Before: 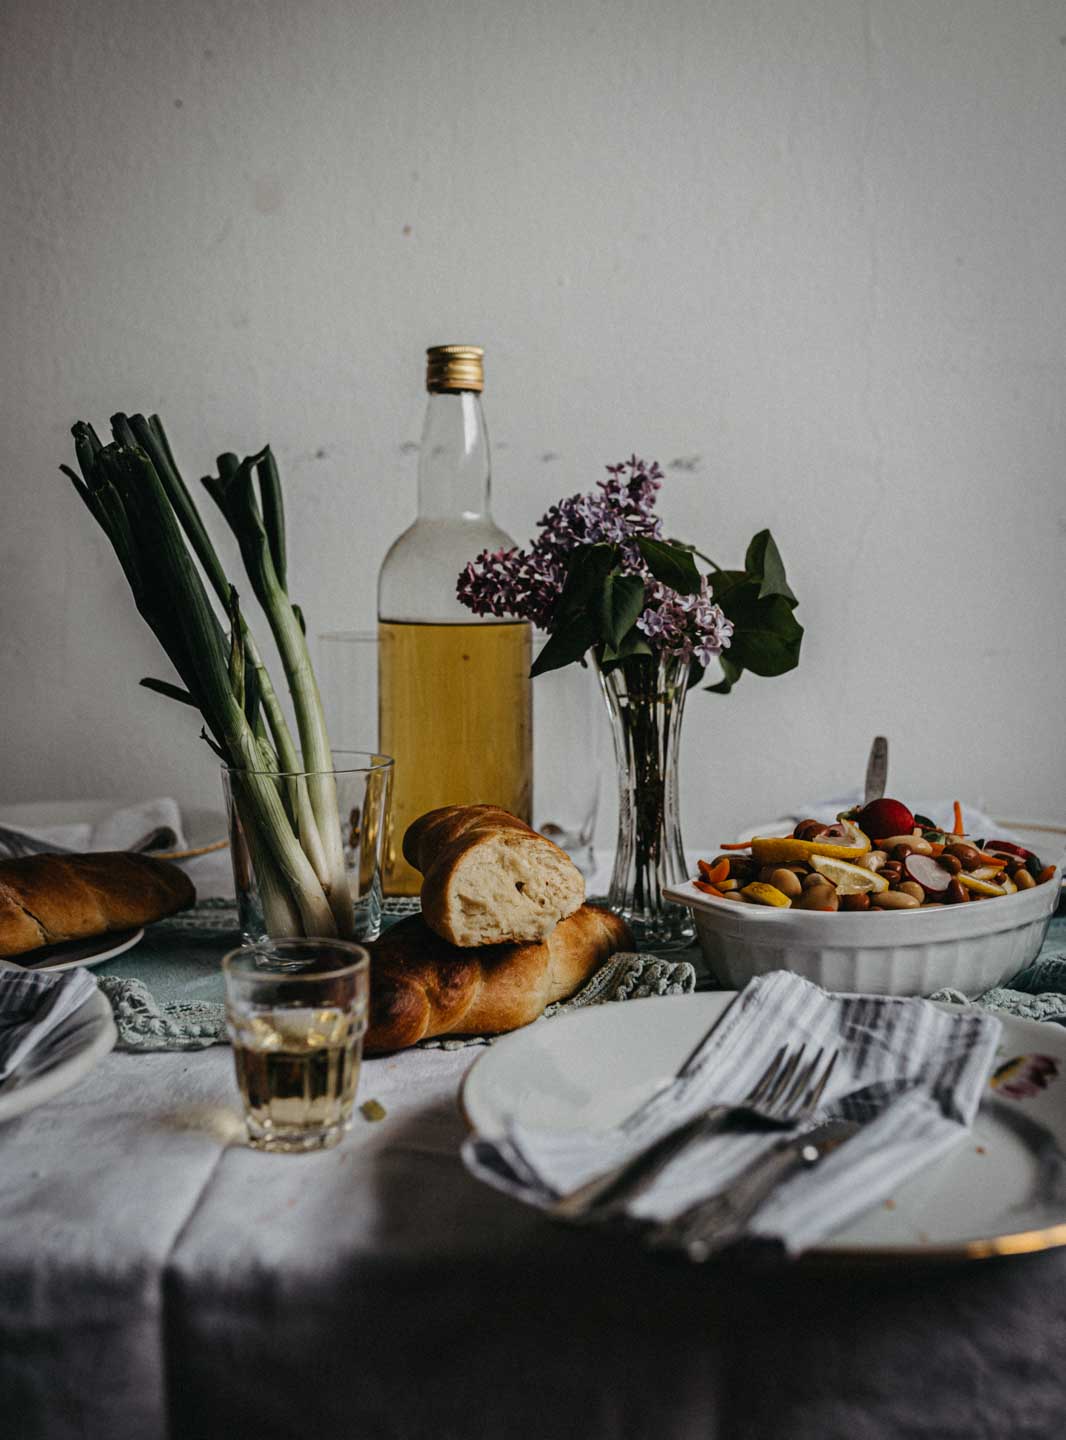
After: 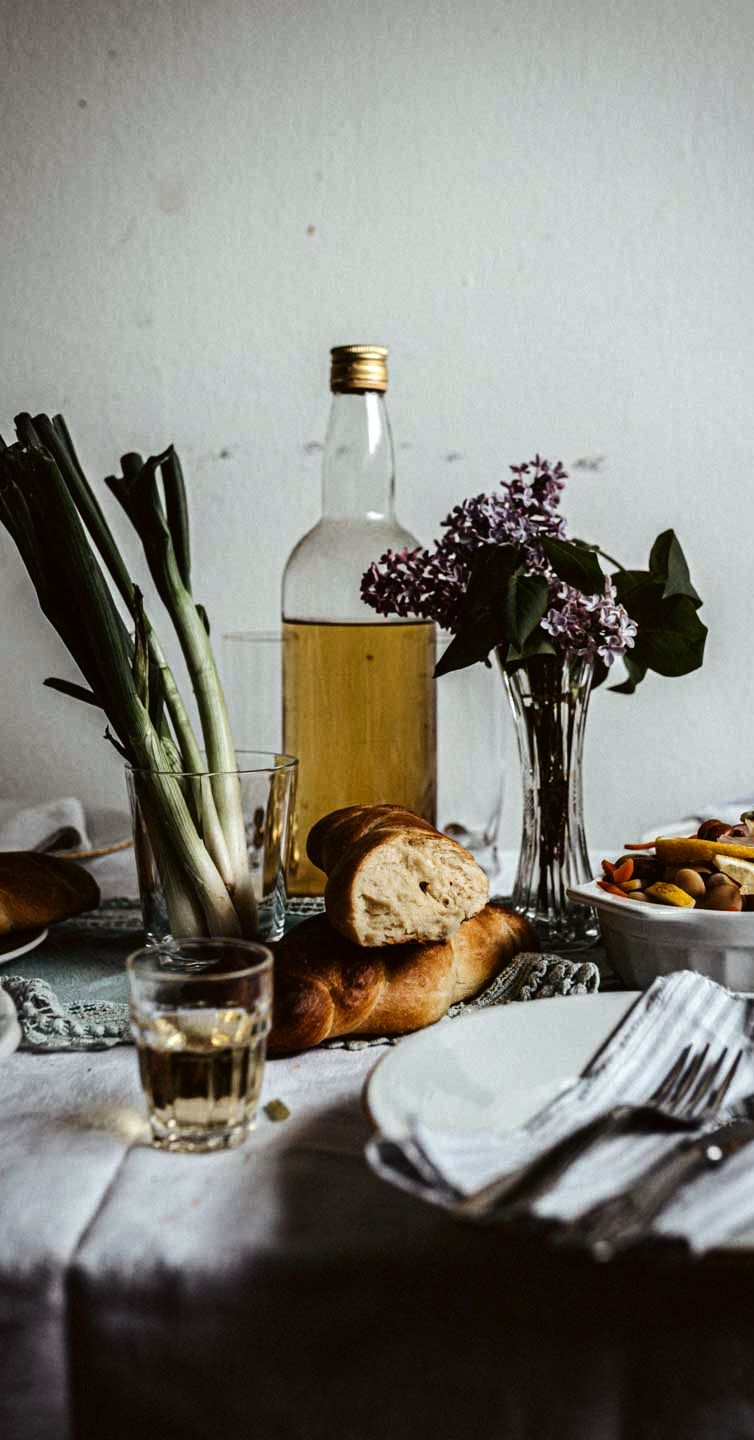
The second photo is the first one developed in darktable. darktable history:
tone equalizer: -8 EV -0.75 EV, -7 EV -0.7 EV, -6 EV -0.6 EV, -5 EV -0.4 EV, -3 EV 0.4 EV, -2 EV 0.6 EV, -1 EV 0.7 EV, +0 EV 0.75 EV, edges refinement/feathering 500, mask exposure compensation -1.57 EV, preserve details no
color correction: highlights a* -2.73, highlights b* -2.09, shadows a* 2.41, shadows b* 2.73
crop and rotate: left 9.061%, right 20.142%
